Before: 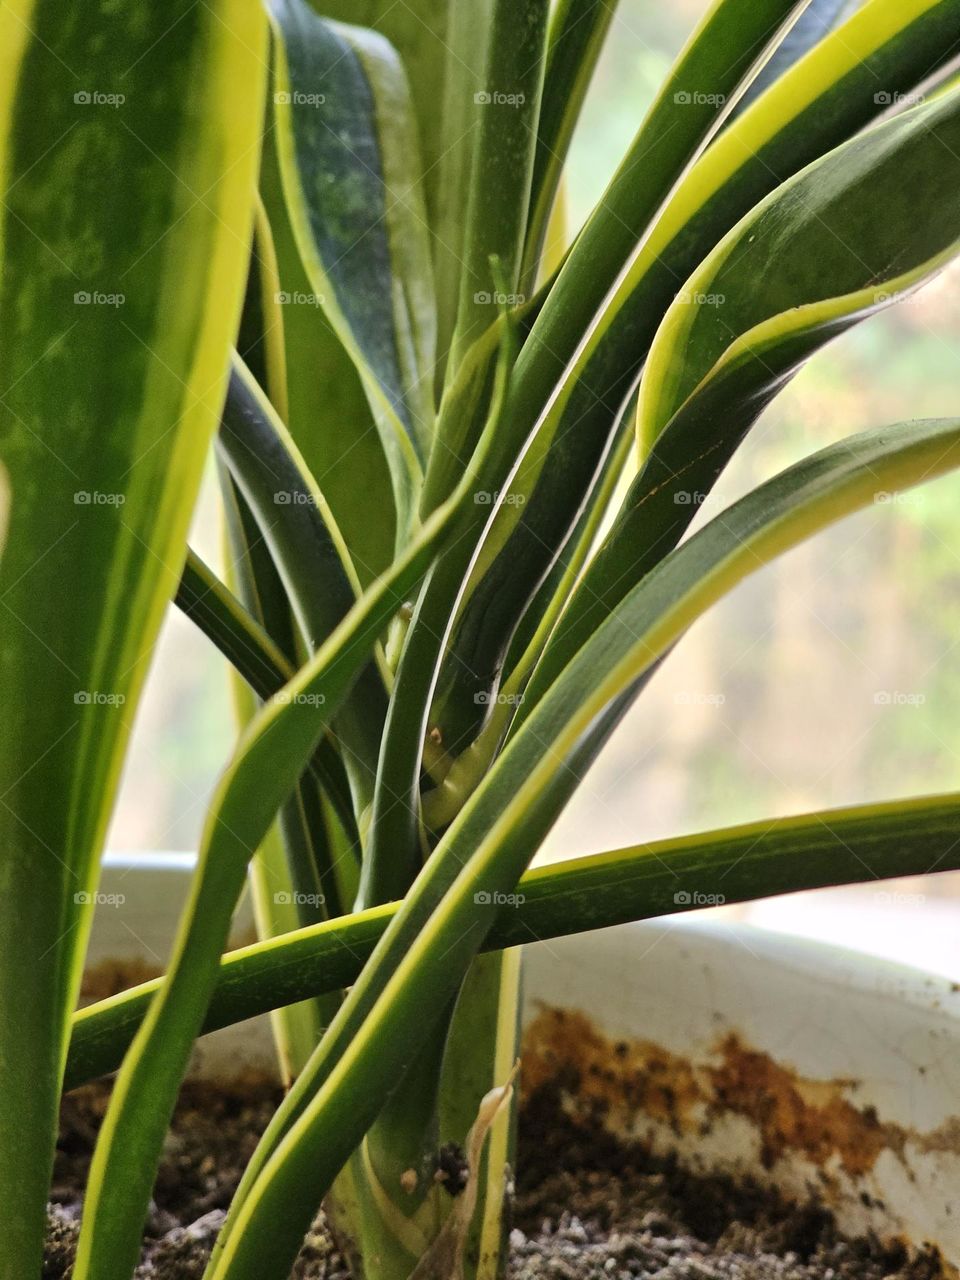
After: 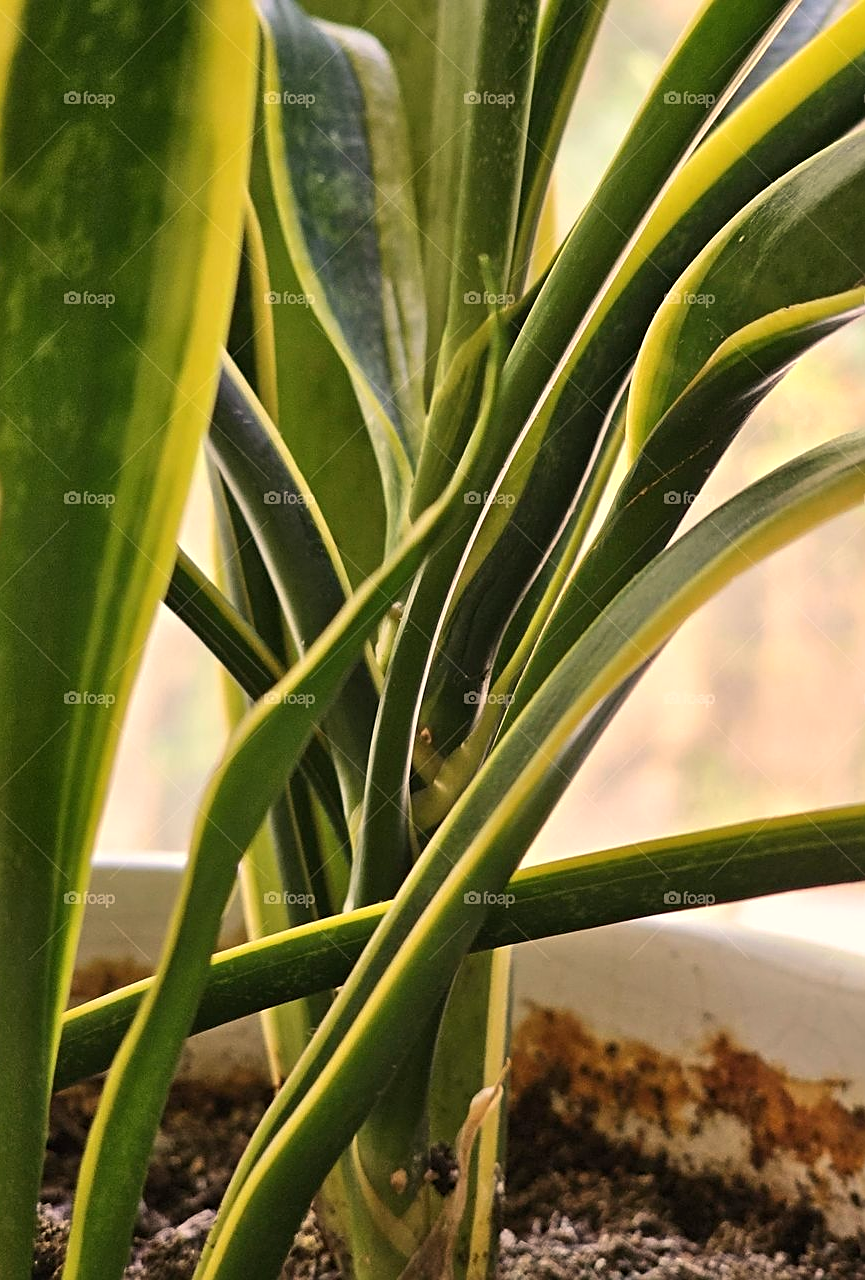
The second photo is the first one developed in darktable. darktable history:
crop and rotate: left 1.088%, right 8.807%
sharpen: on, module defaults
white balance: red 1.127, blue 0.943
